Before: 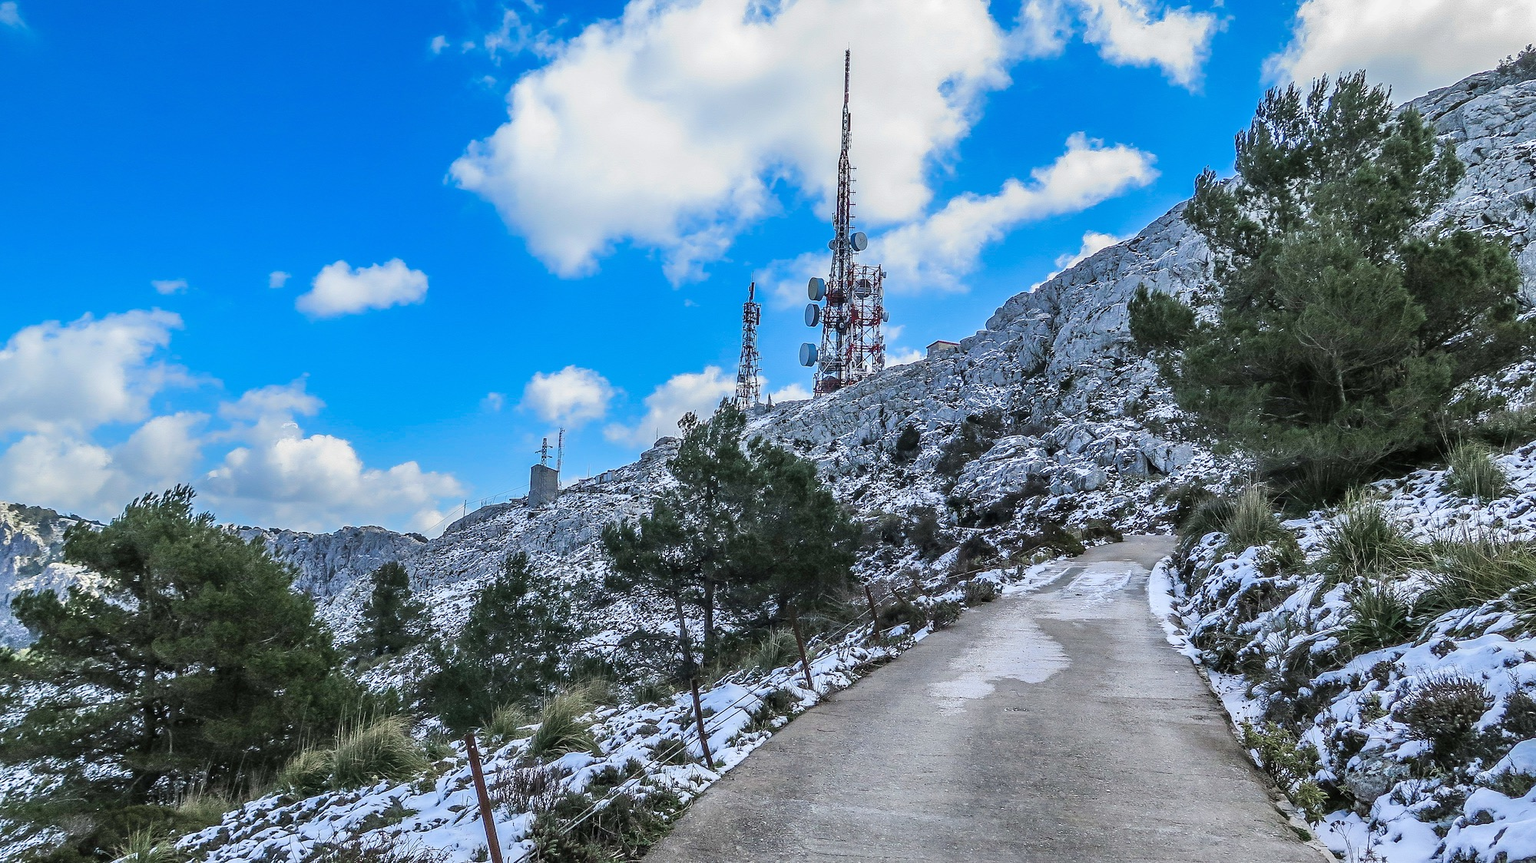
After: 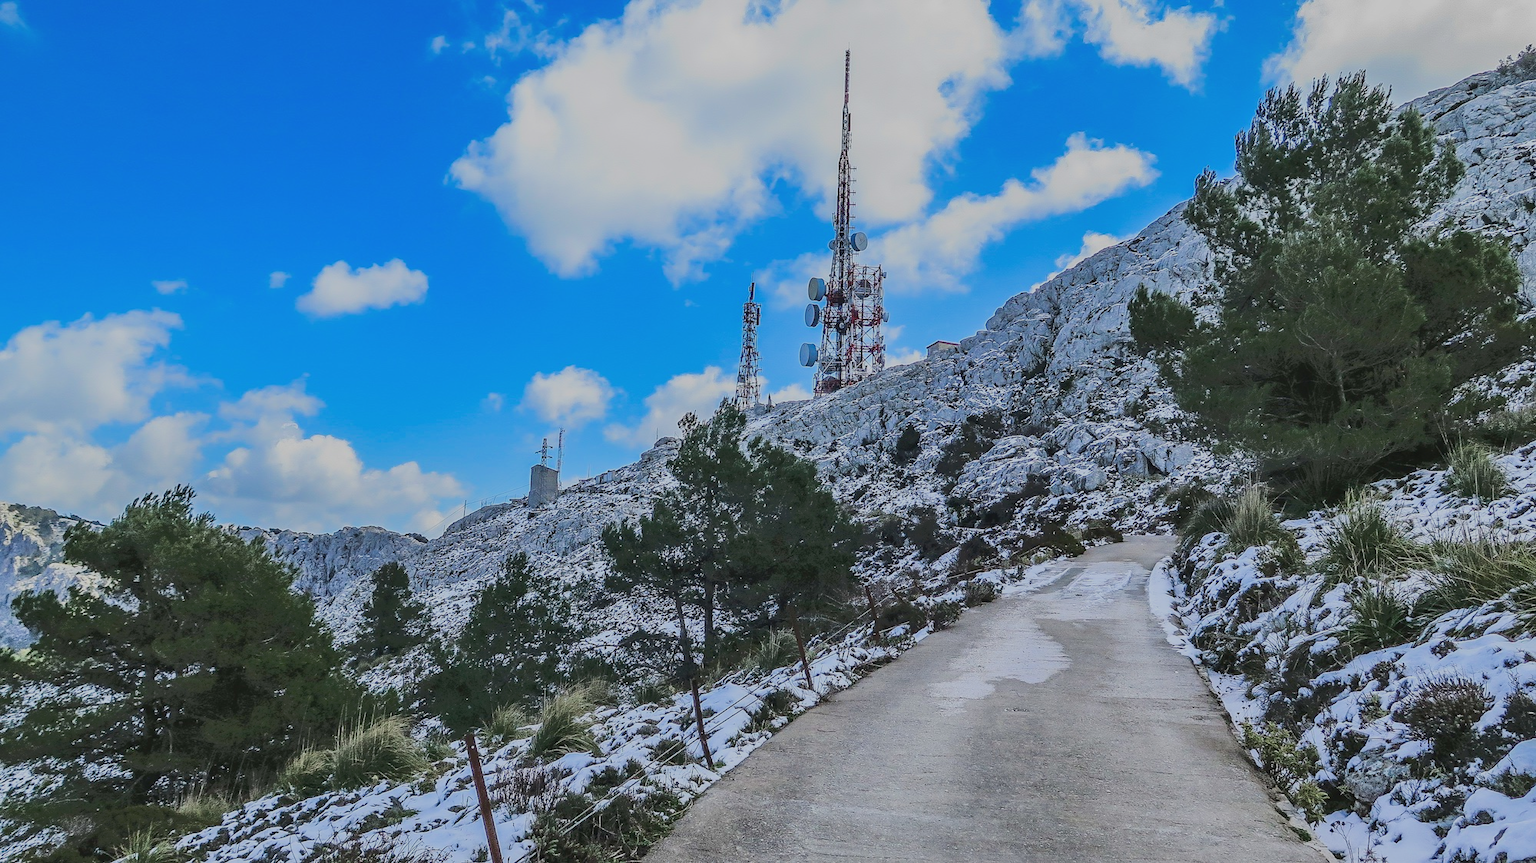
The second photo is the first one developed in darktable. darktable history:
sigmoid: contrast 1.12, target black 0.582, color processing RGB ratio
tone equalizer: -6 EV -0.17 EV, -3 EV -1.03 EV
